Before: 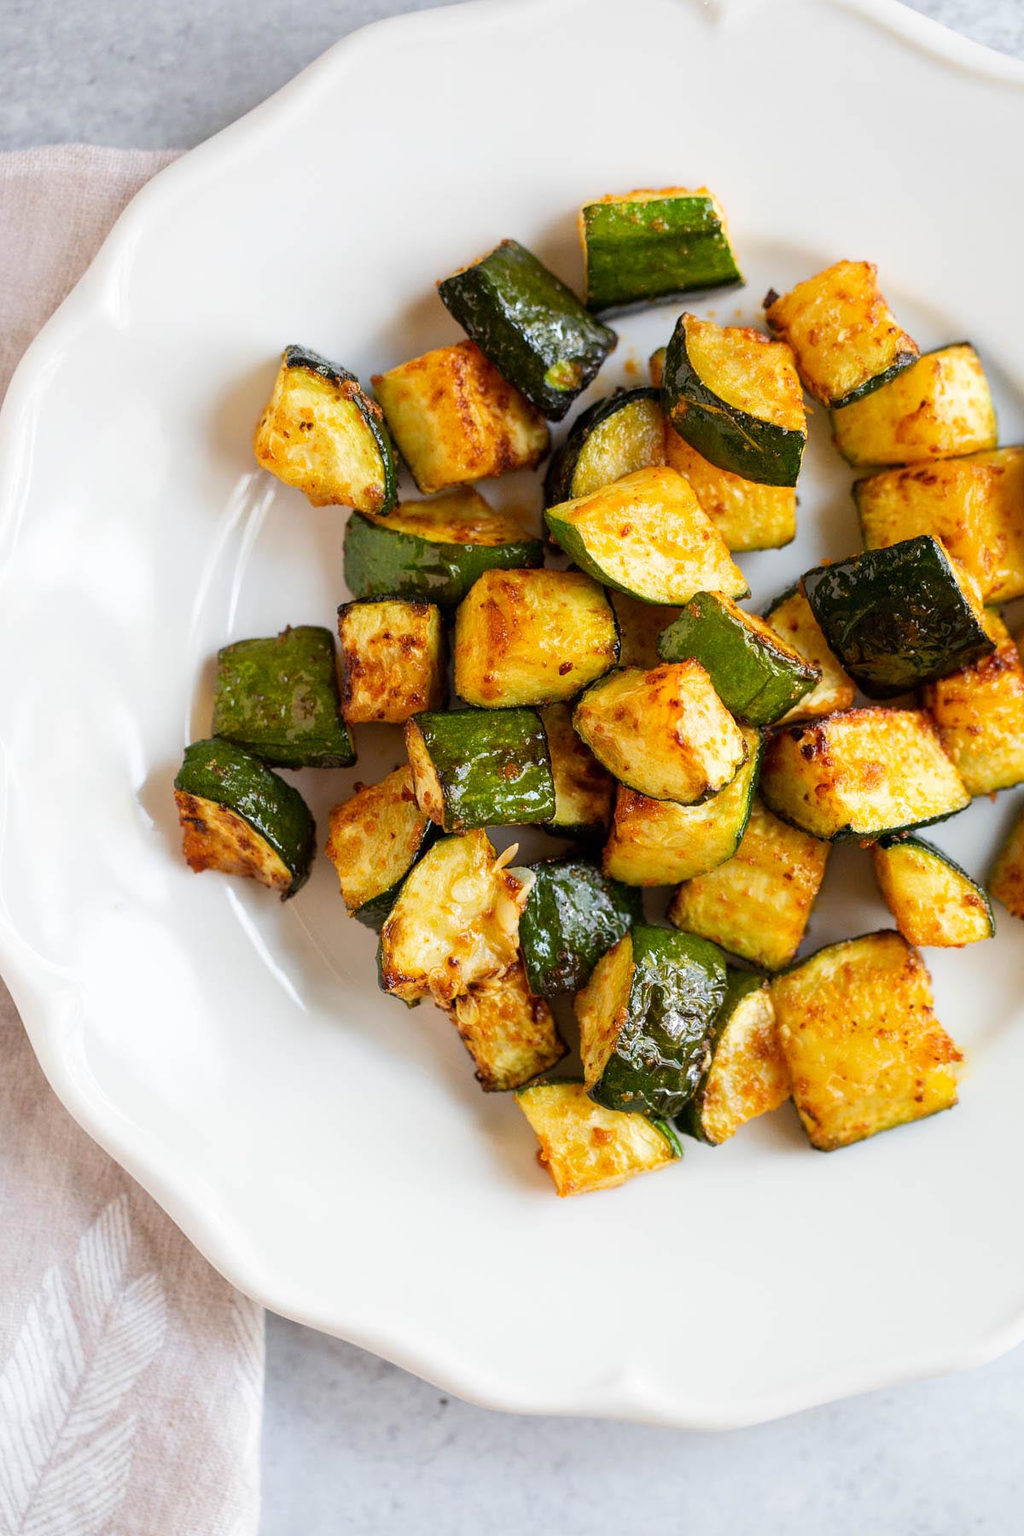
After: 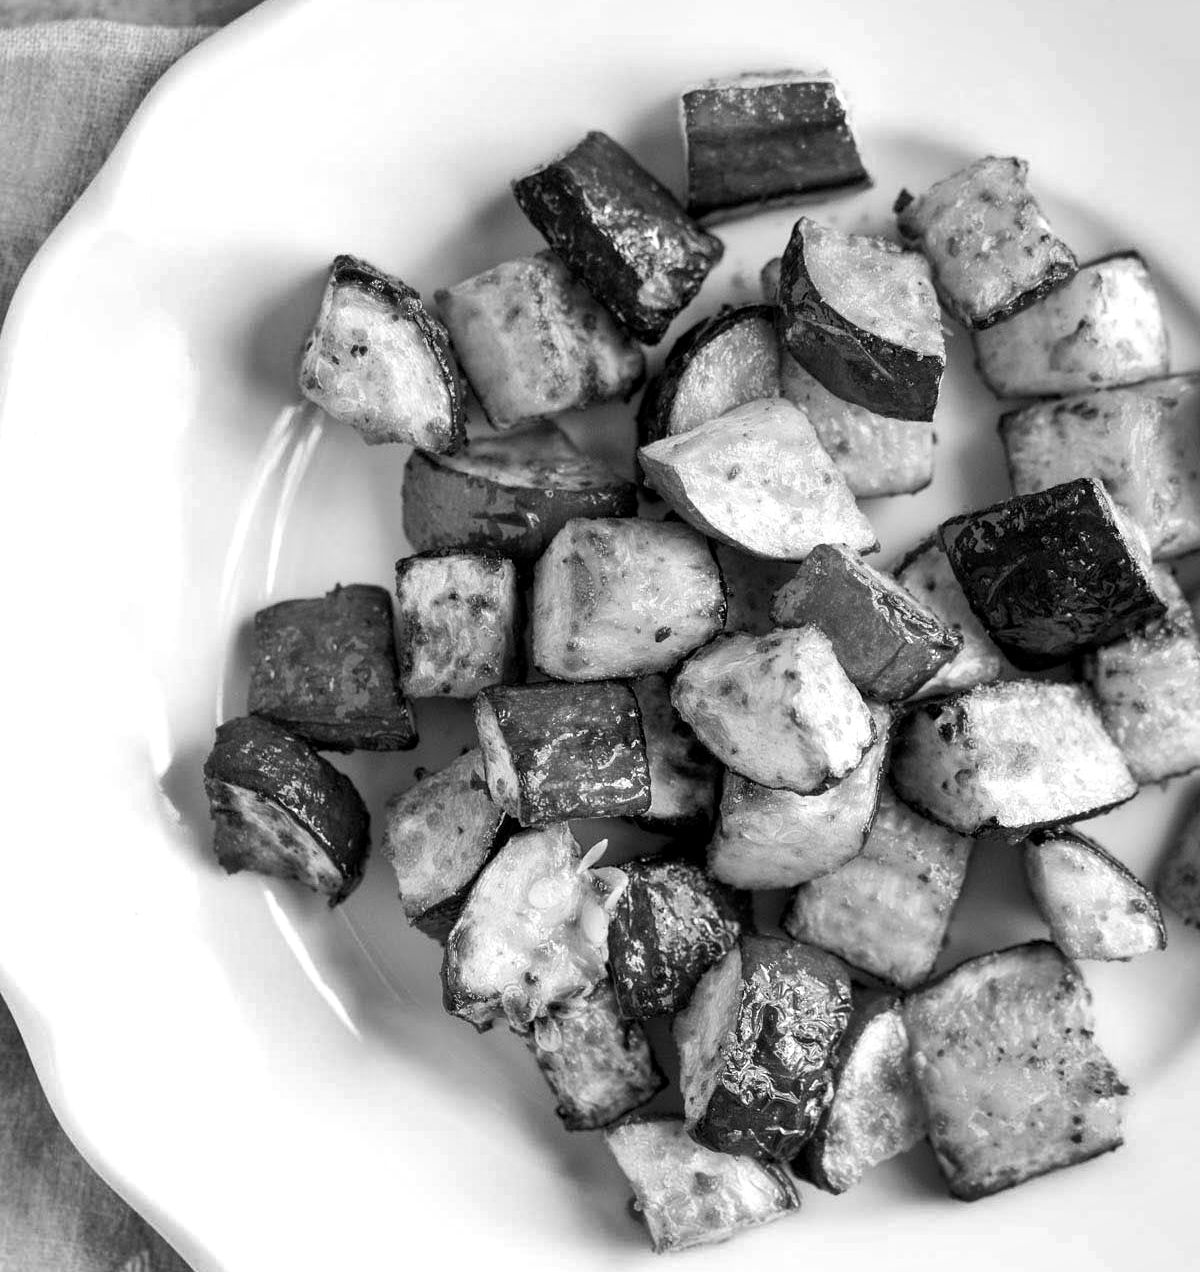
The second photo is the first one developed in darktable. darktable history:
crop and rotate: top 8.293%, bottom 20.996%
shadows and highlights: shadows 60, highlights -60.23, soften with gaussian
monochrome: on, module defaults
white balance: emerald 1
color balance rgb: perceptual saturation grading › global saturation 24.74%, perceptual saturation grading › highlights -51.22%, perceptual saturation grading › mid-tones 19.16%, perceptual saturation grading › shadows 60.98%, global vibrance 50%
levels: levels [0, 0.476, 0.951]
local contrast: highlights 100%, shadows 100%, detail 120%, midtone range 0.2
